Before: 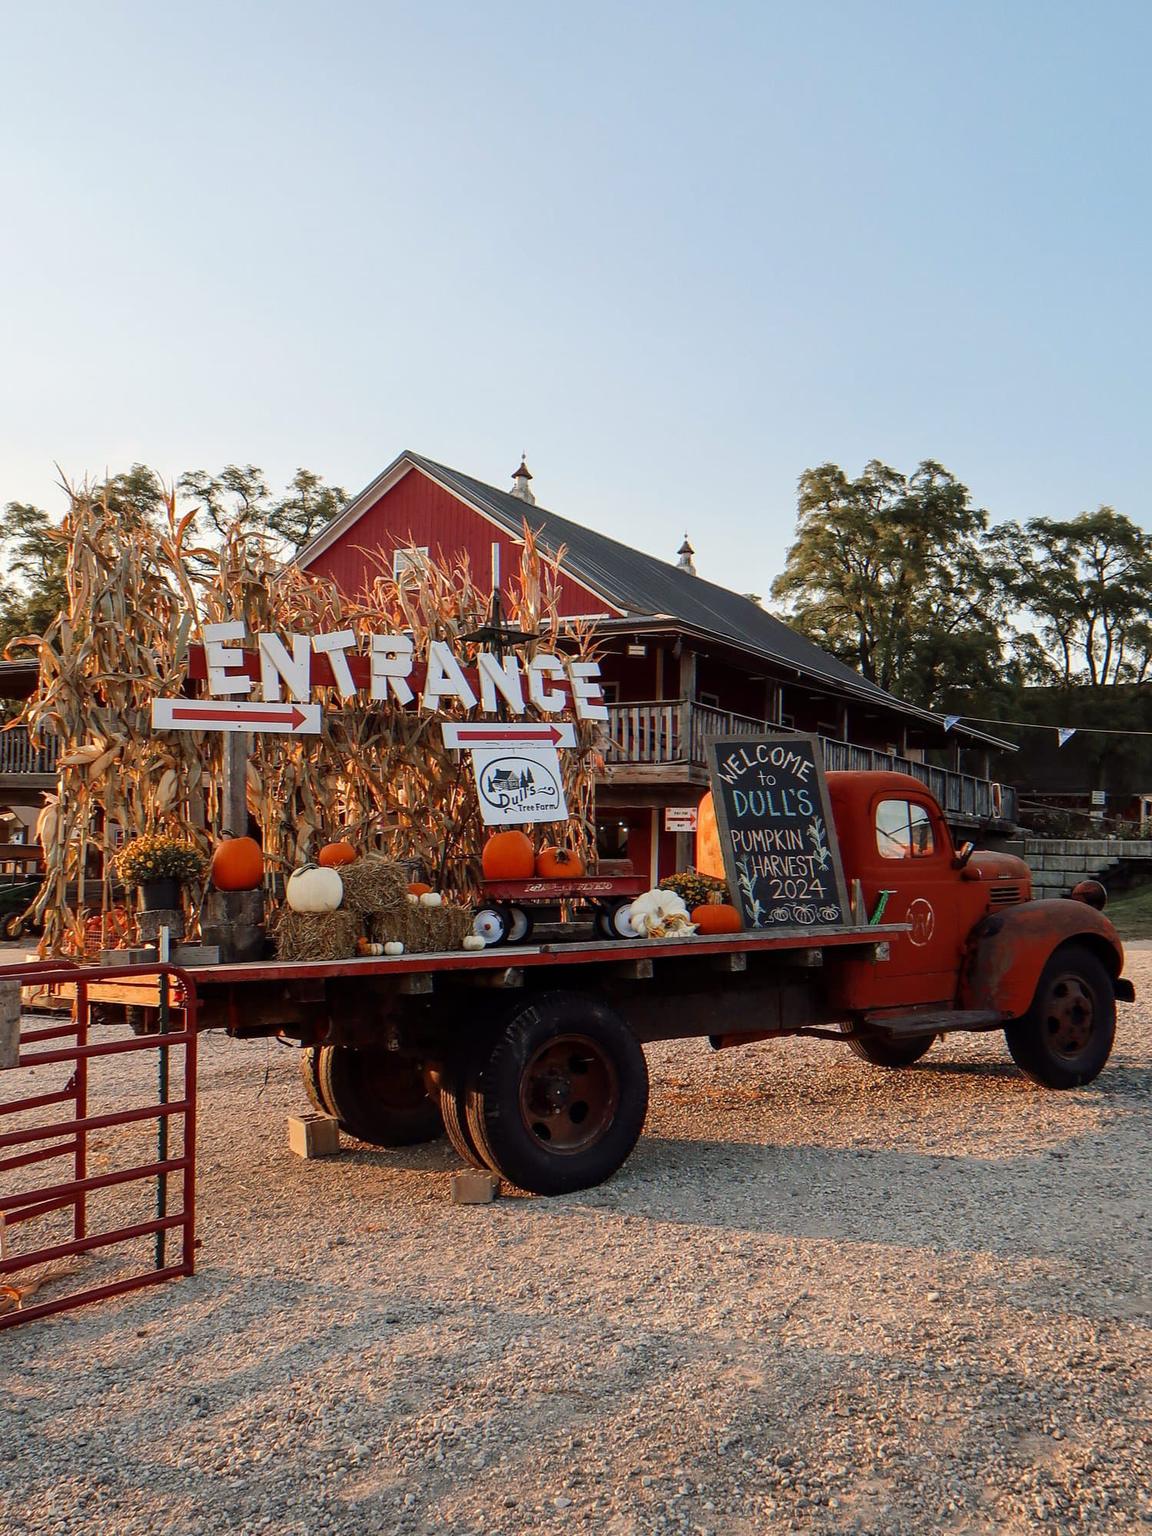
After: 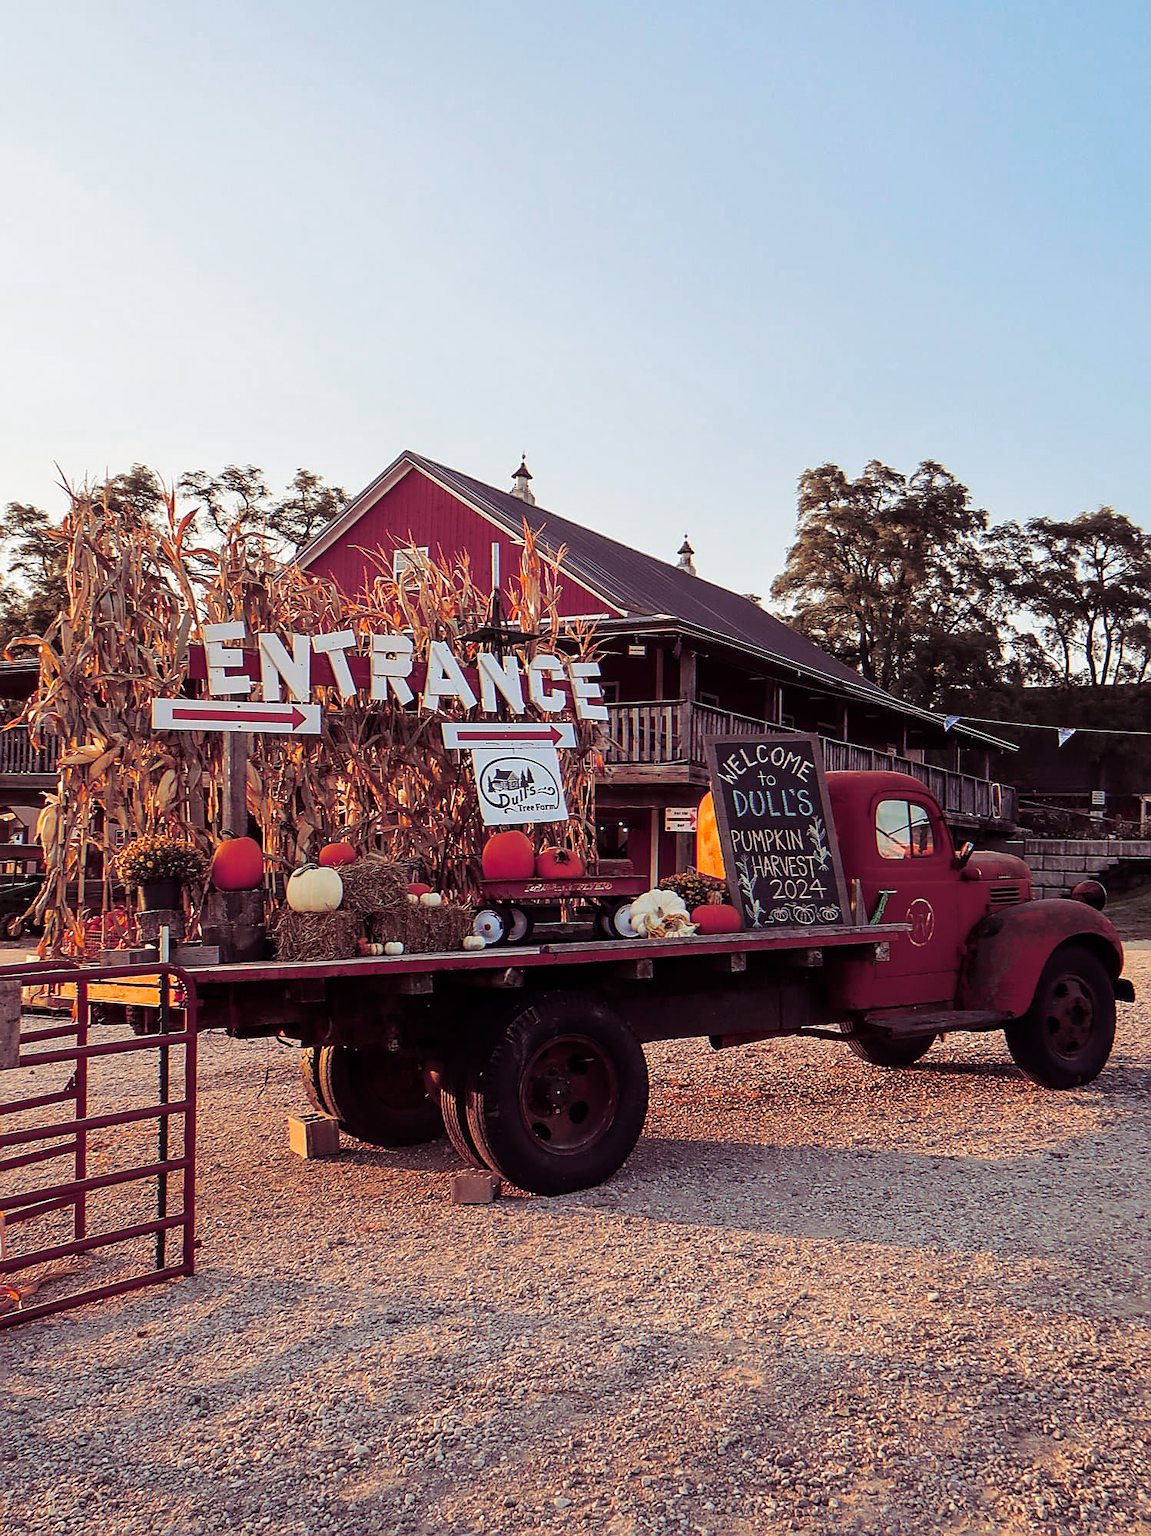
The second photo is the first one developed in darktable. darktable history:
sharpen: on, module defaults
contrast brightness saturation: contrast 0.09, saturation 0.28
split-toning: shadows › hue 316.8°, shadows › saturation 0.47, highlights › hue 201.6°, highlights › saturation 0, balance -41.97, compress 28.01%
